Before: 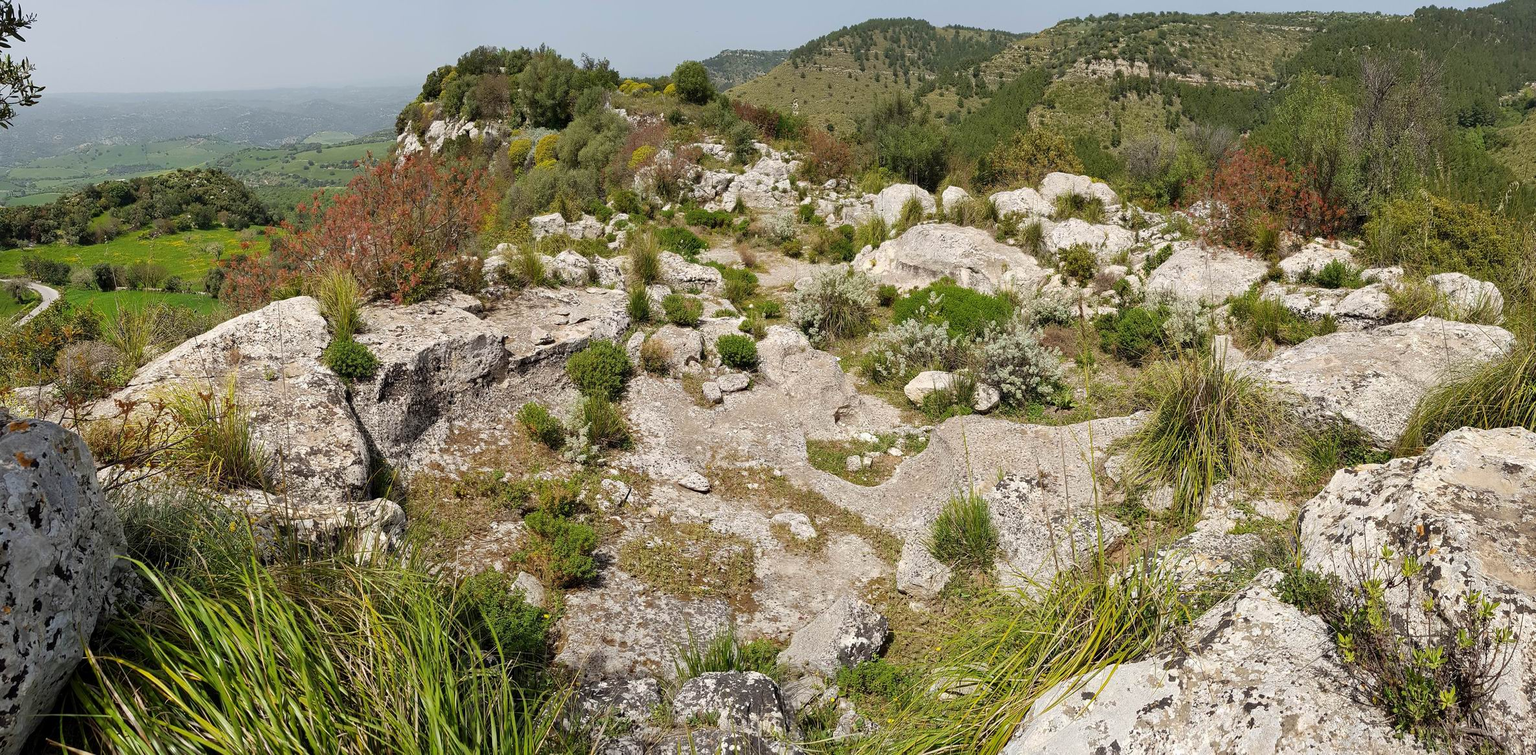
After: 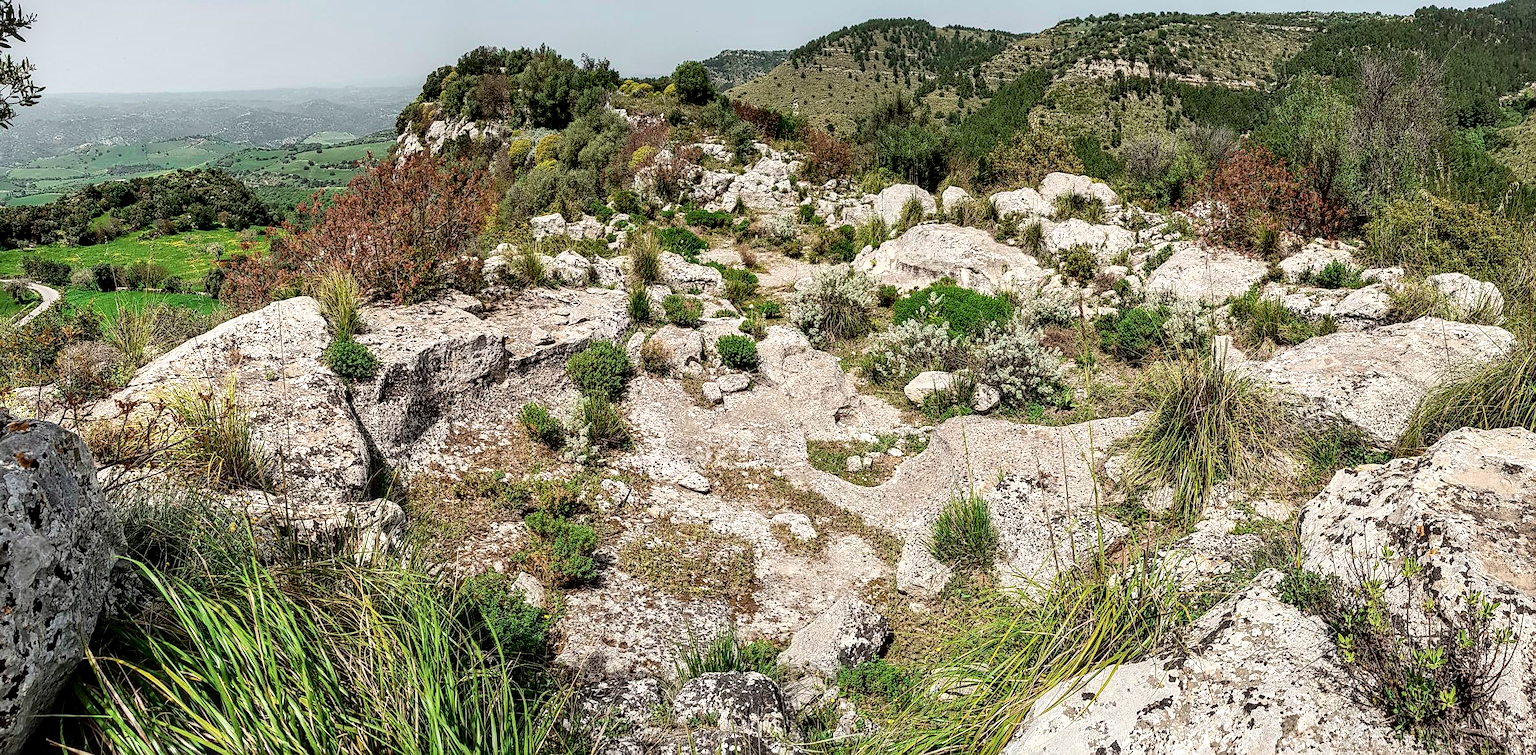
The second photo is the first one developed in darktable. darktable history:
local contrast: highlights 19%, detail 186%
color zones: curves: ch1 [(0, 0.469) (0.01, 0.469) (0.12, 0.446) (0.248, 0.469) (0.5, 0.5) (0.748, 0.5) (0.99, 0.469) (1, 0.469)]
sharpen: on, module defaults
tone curve: curves: ch0 [(0, 0.087) (0.175, 0.178) (0.466, 0.498) (0.715, 0.764) (1, 0.961)]; ch1 [(0, 0) (0.437, 0.398) (0.476, 0.466) (0.505, 0.505) (0.534, 0.544) (0.612, 0.605) (0.641, 0.643) (1, 1)]; ch2 [(0, 0) (0.359, 0.379) (0.427, 0.453) (0.489, 0.495) (0.531, 0.534) (0.579, 0.579) (1, 1)], color space Lab, independent channels, preserve colors none
